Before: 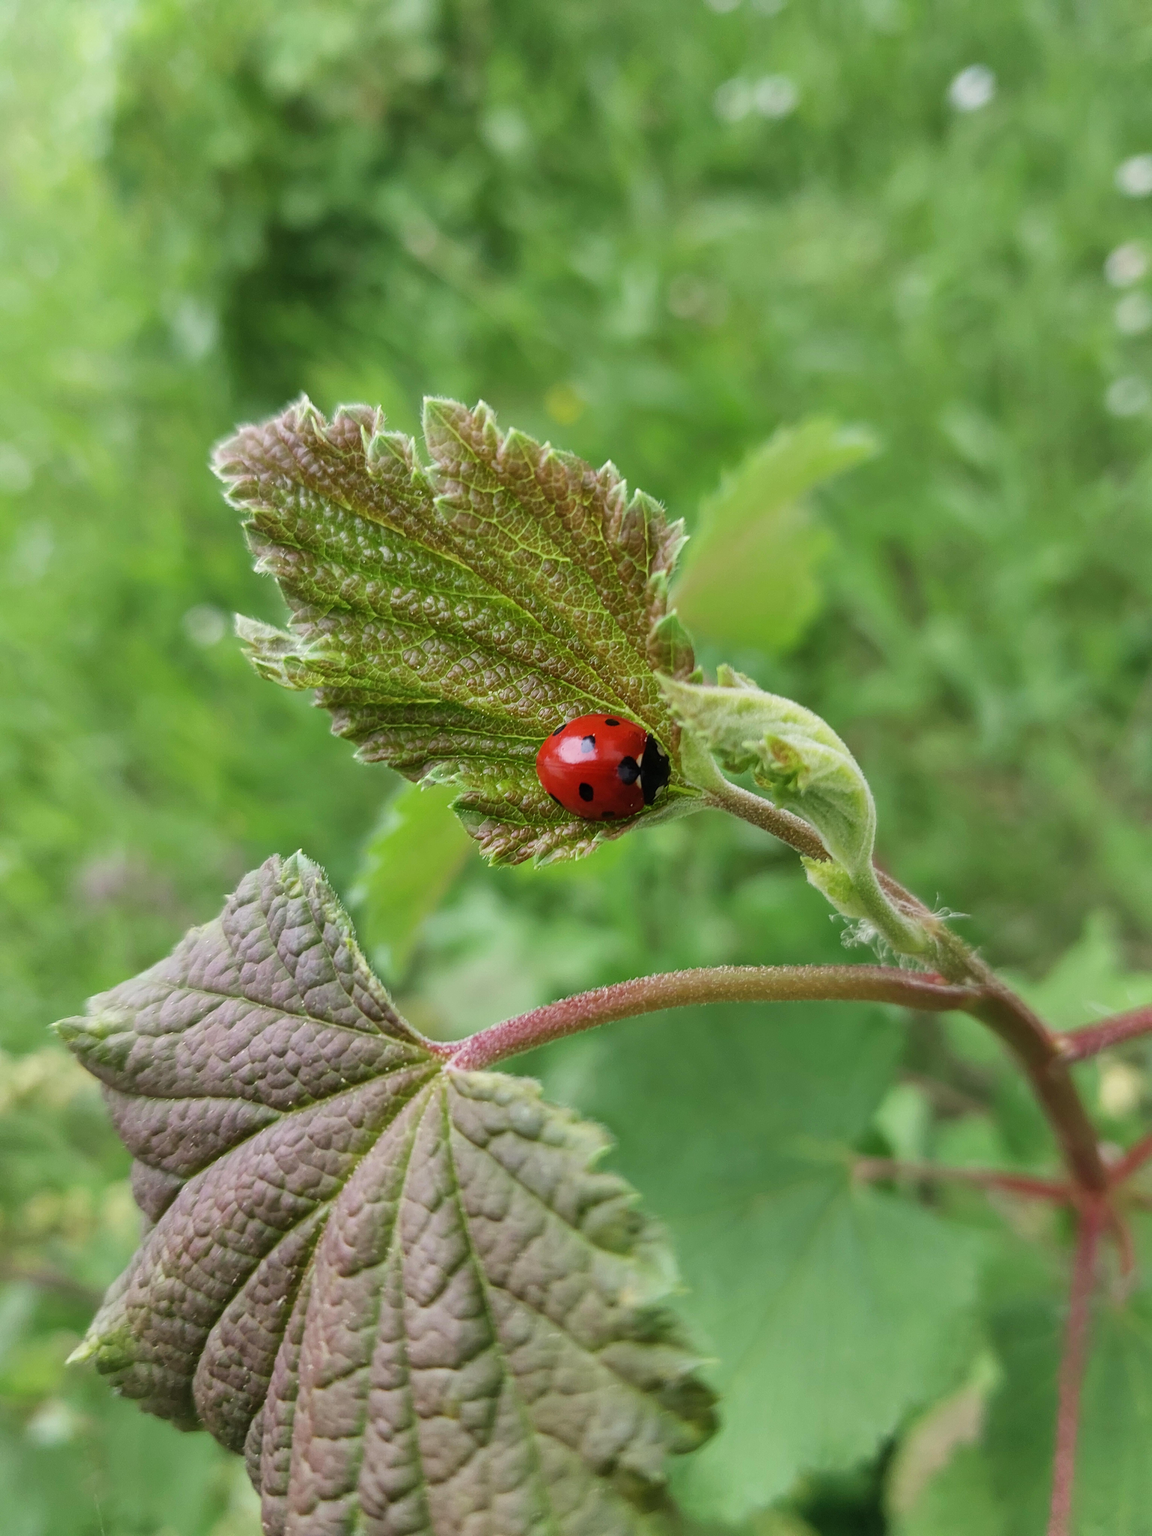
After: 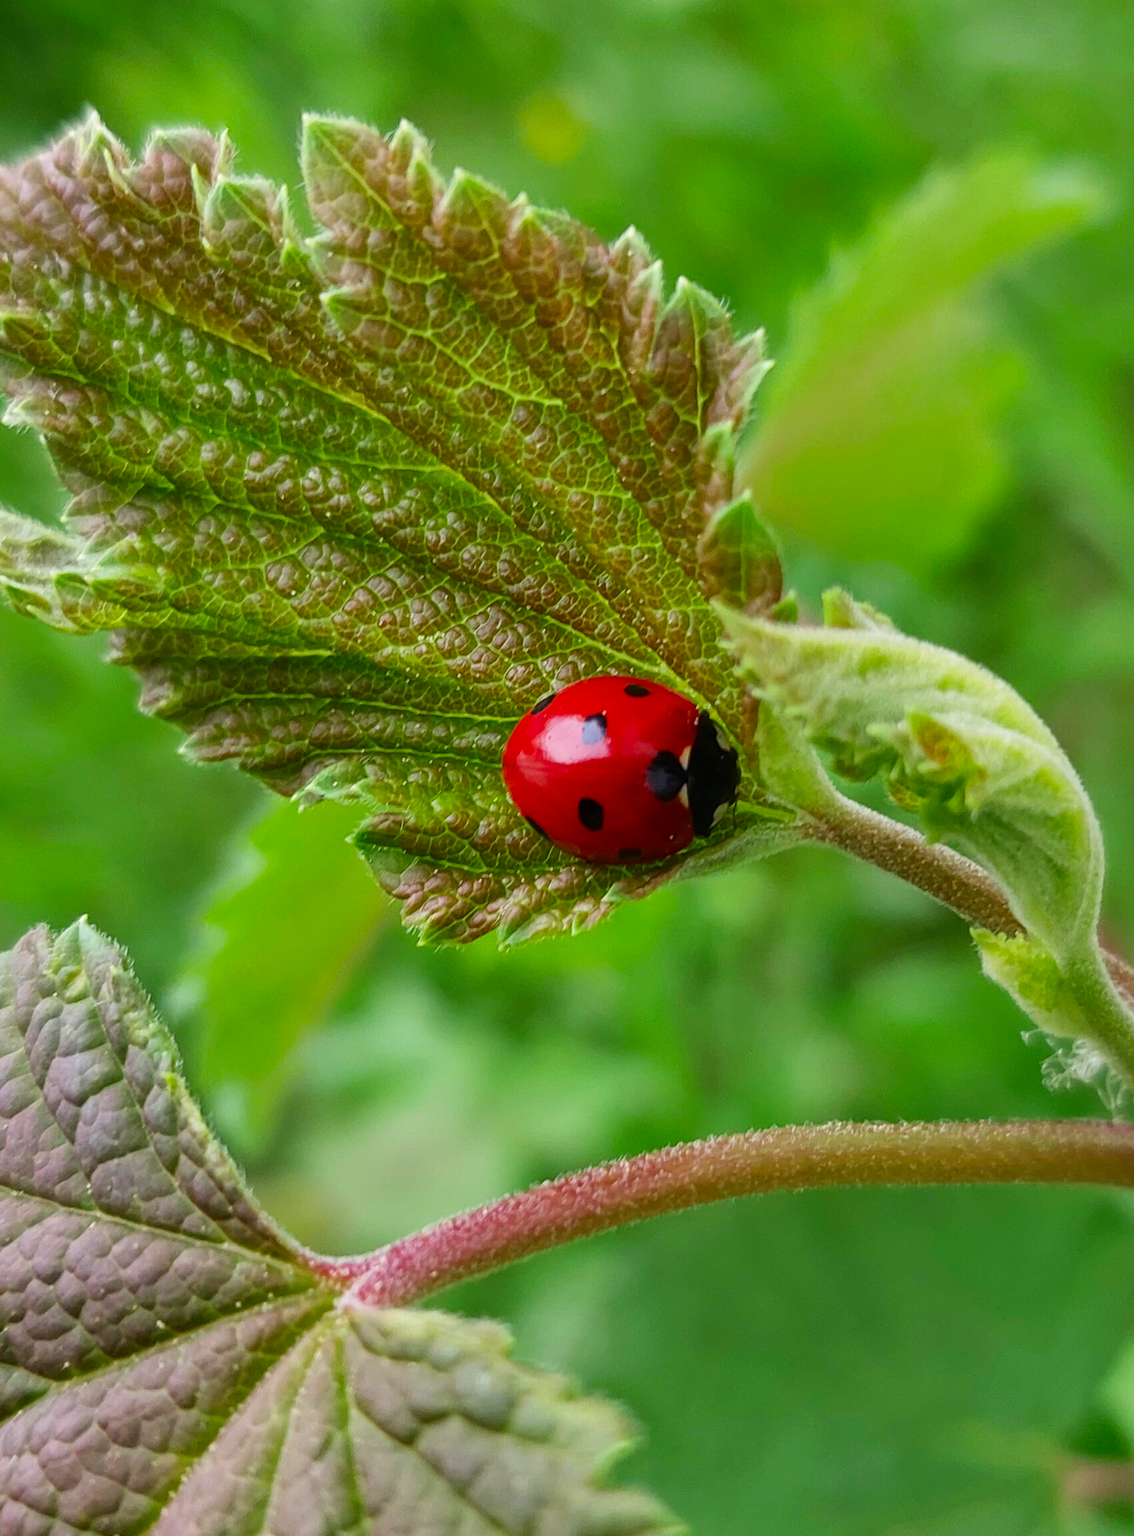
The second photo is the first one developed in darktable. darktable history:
contrast brightness saturation: brightness -0.024, saturation 0.34
crop and rotate: left 21.96%, top 21.655%, right 22.432%, bottom 21.876%
